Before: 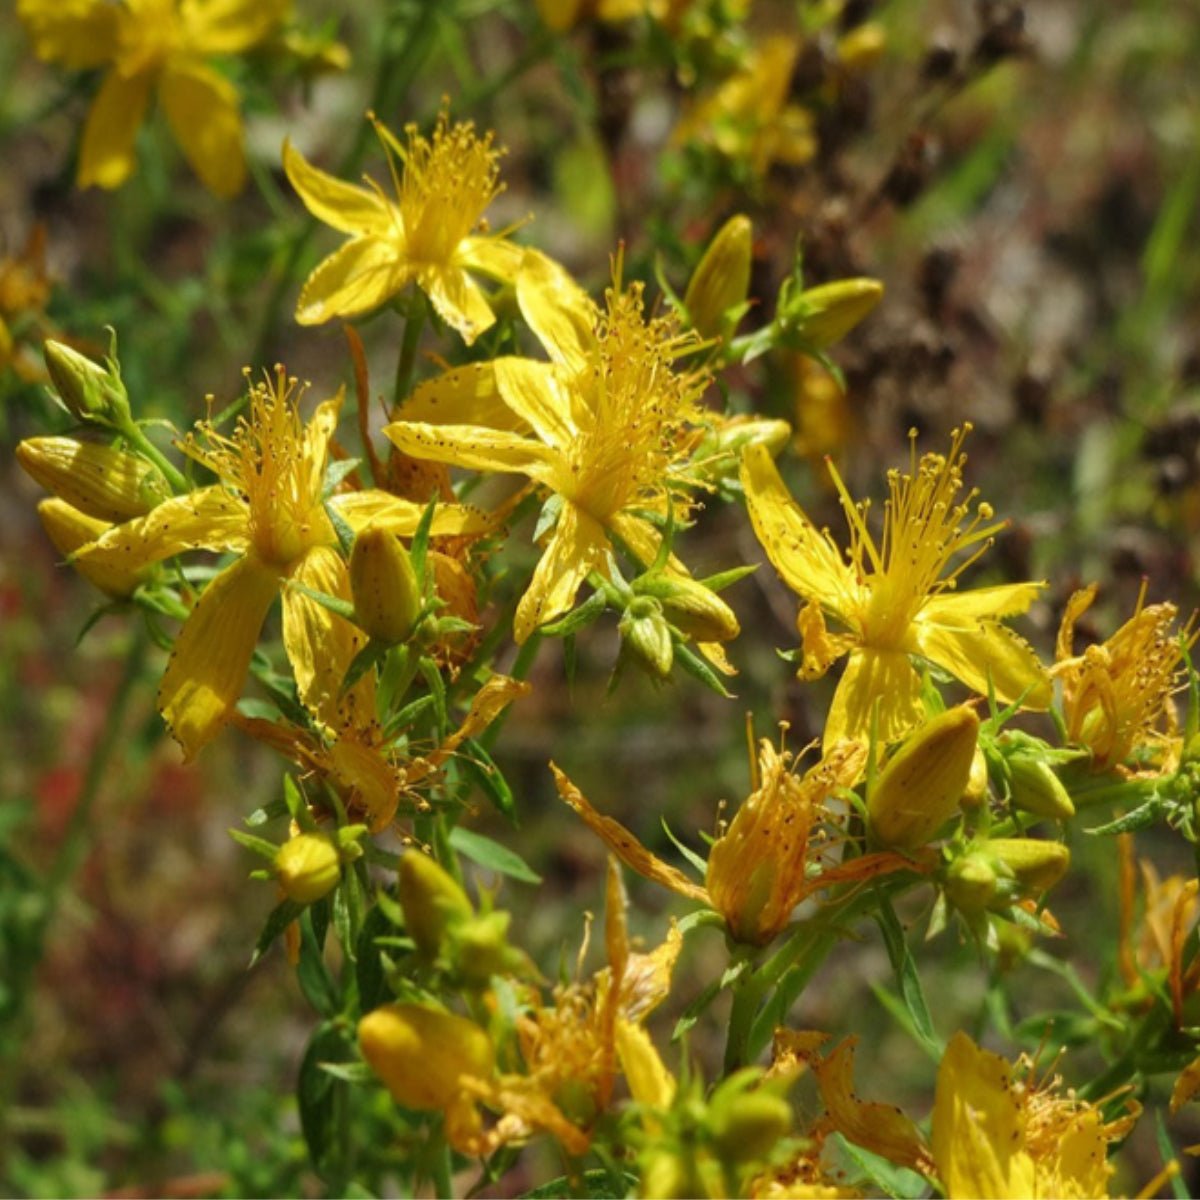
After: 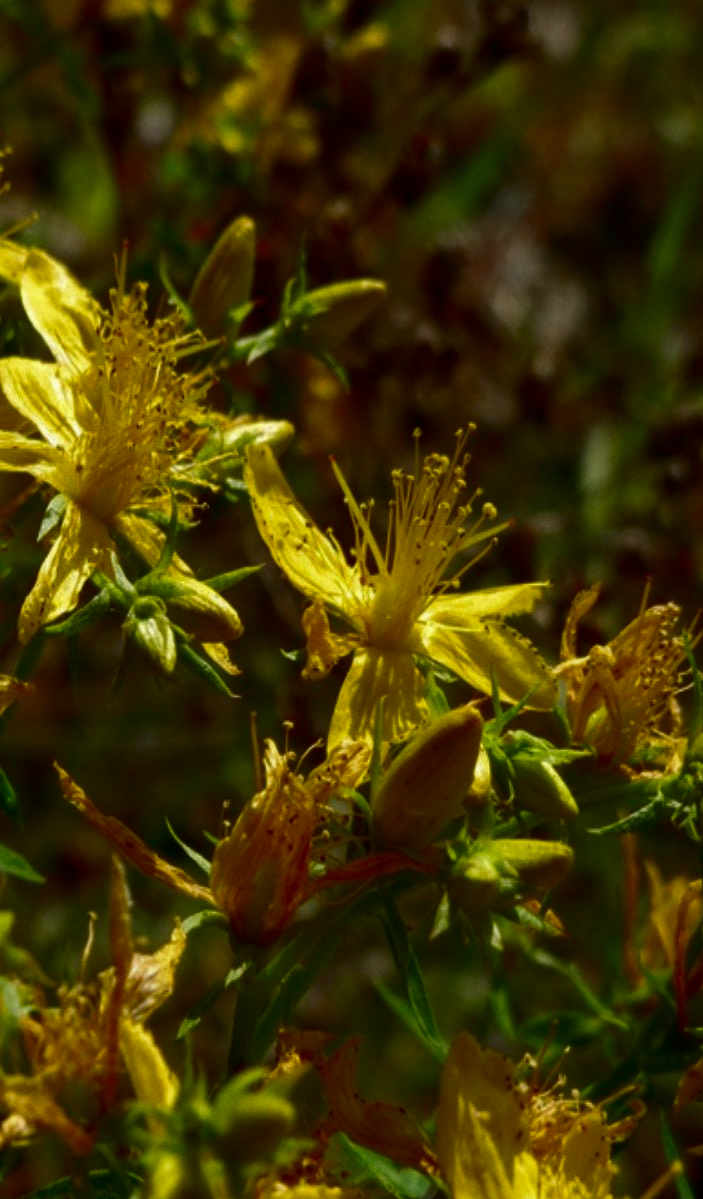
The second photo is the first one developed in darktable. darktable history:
contrast brightness saturation: brightness -0.52
crop: left 41.402%
